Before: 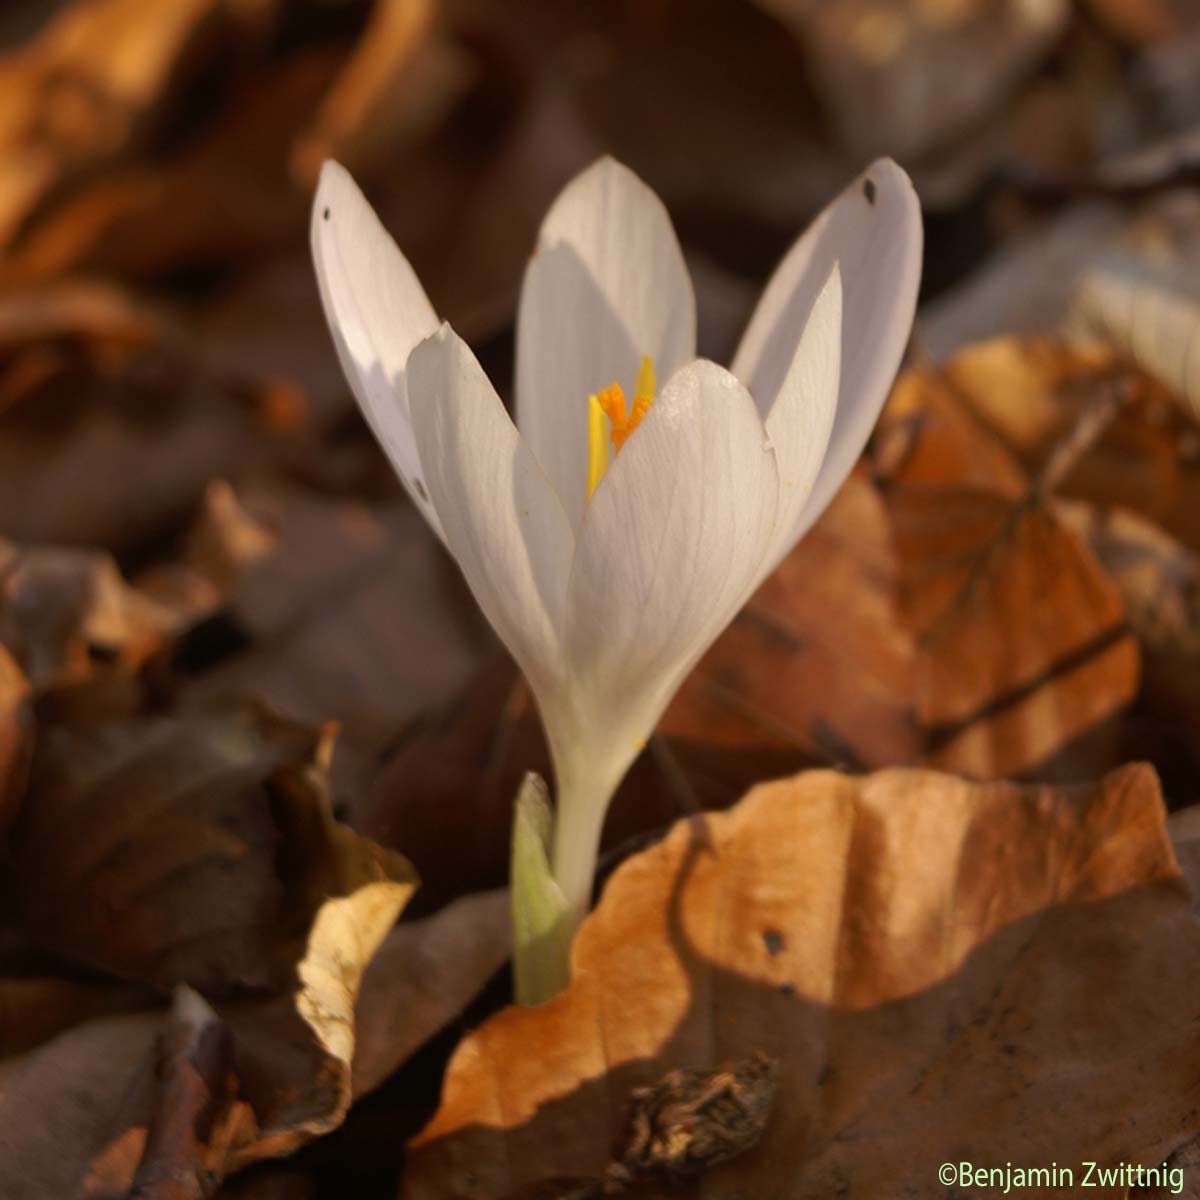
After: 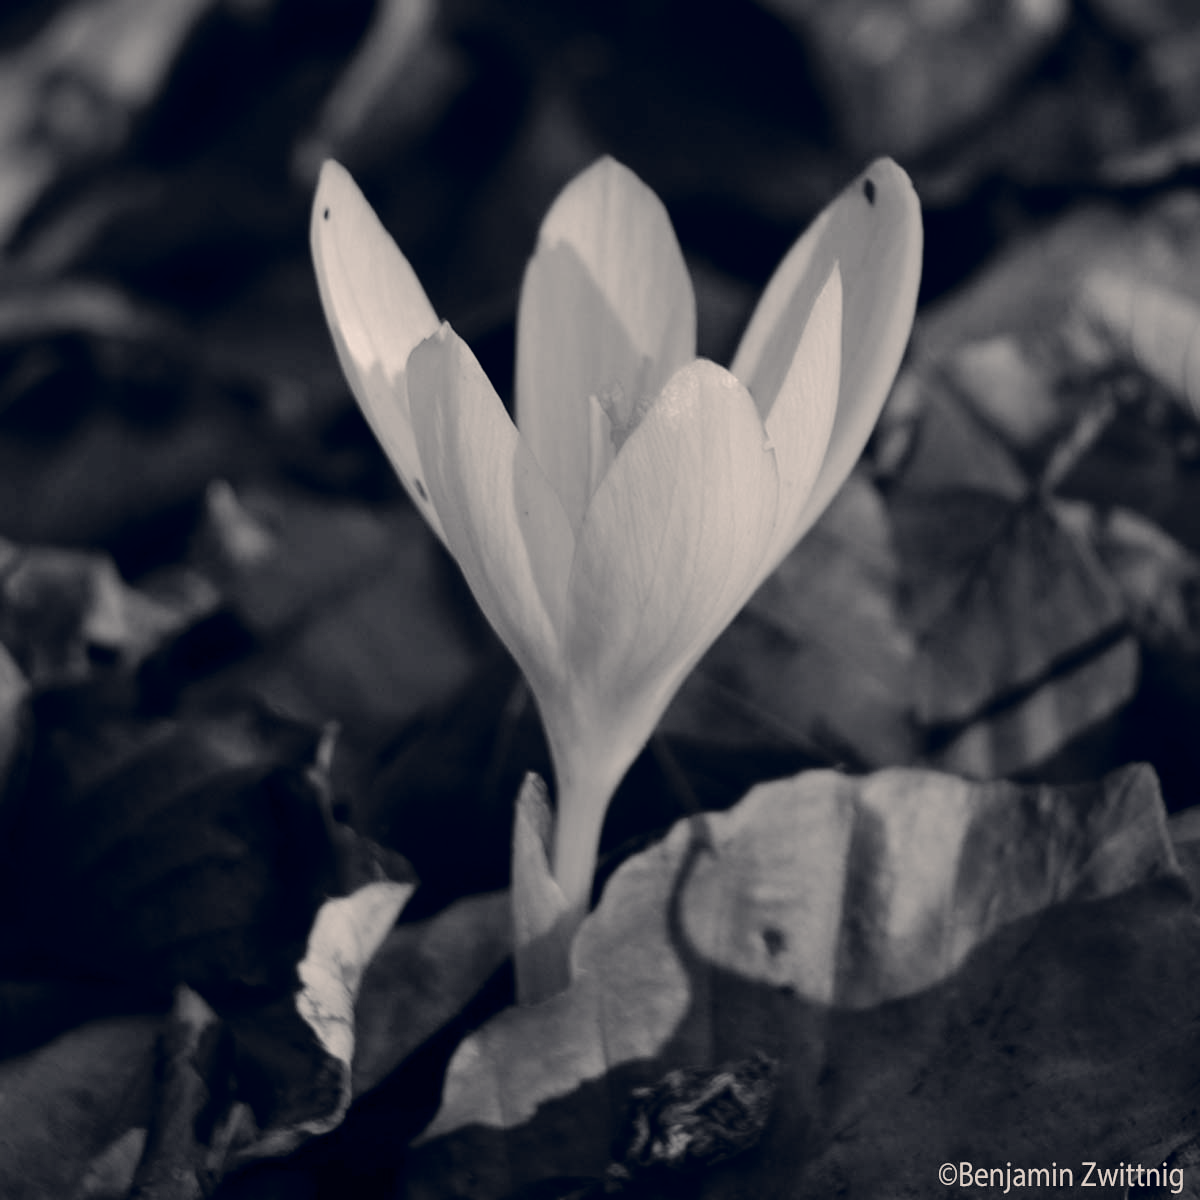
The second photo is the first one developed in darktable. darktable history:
tone curve: curves: ch0 [(0.003, 0) (0.066, 0.017) (0.163, 0.09) (0.264, 0.238) (0.395, 0.421) (0.517, 0.575) (0.633, 0.687) (0.791, 0.814) (1, 1)]; ch1 [(0, 0) (0.149, 0.17) (0.327, 0.339) (0.39, 0.403) (0.456, 0.463) (0.501, 0.502) (0.512, 0.507) (0.53, 0.533) (0.575, 0.592) (0.671, 0.655) (0.729, 0.679) (1, 1)]; ch2 [(0, 0) (0.337, 0.382) (0.464, 0.47) (0.501, 0.502) (0.527, 0.532) (0.563, 0.555) (0.615, 0.61) (0.663, 0.68) (1, 1)], color space Lab, independent channels, preserve colors none
color calibration: output gray [0.253, 0.26, 0.487, 0], gray › normalize channels true, illuminant same as pipeline (D50), adaptation XYZ, x 0.346, y 0.359, gamut compression 0
color balance rgb: shadows lift › hue 87.51°, highlights gain › chroma 3.21%, highlights gain › hue 55.1°, global offset › chroma 0.15%, global offset › hue 253.66°, linear chroma grading › global chroma 0.5%
